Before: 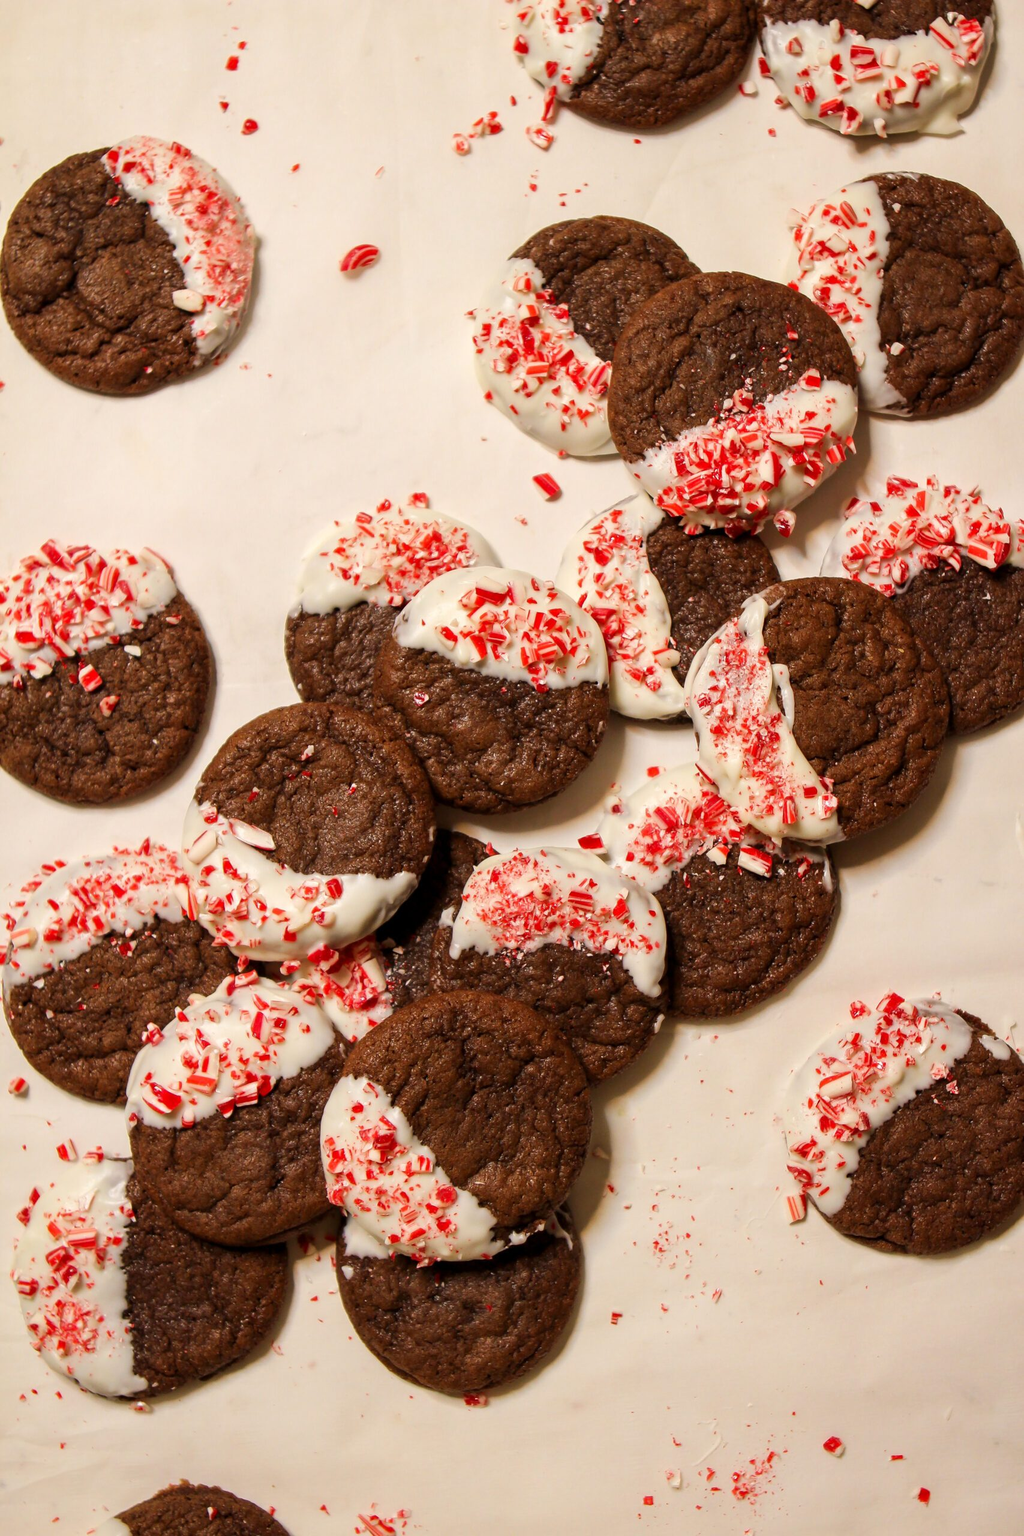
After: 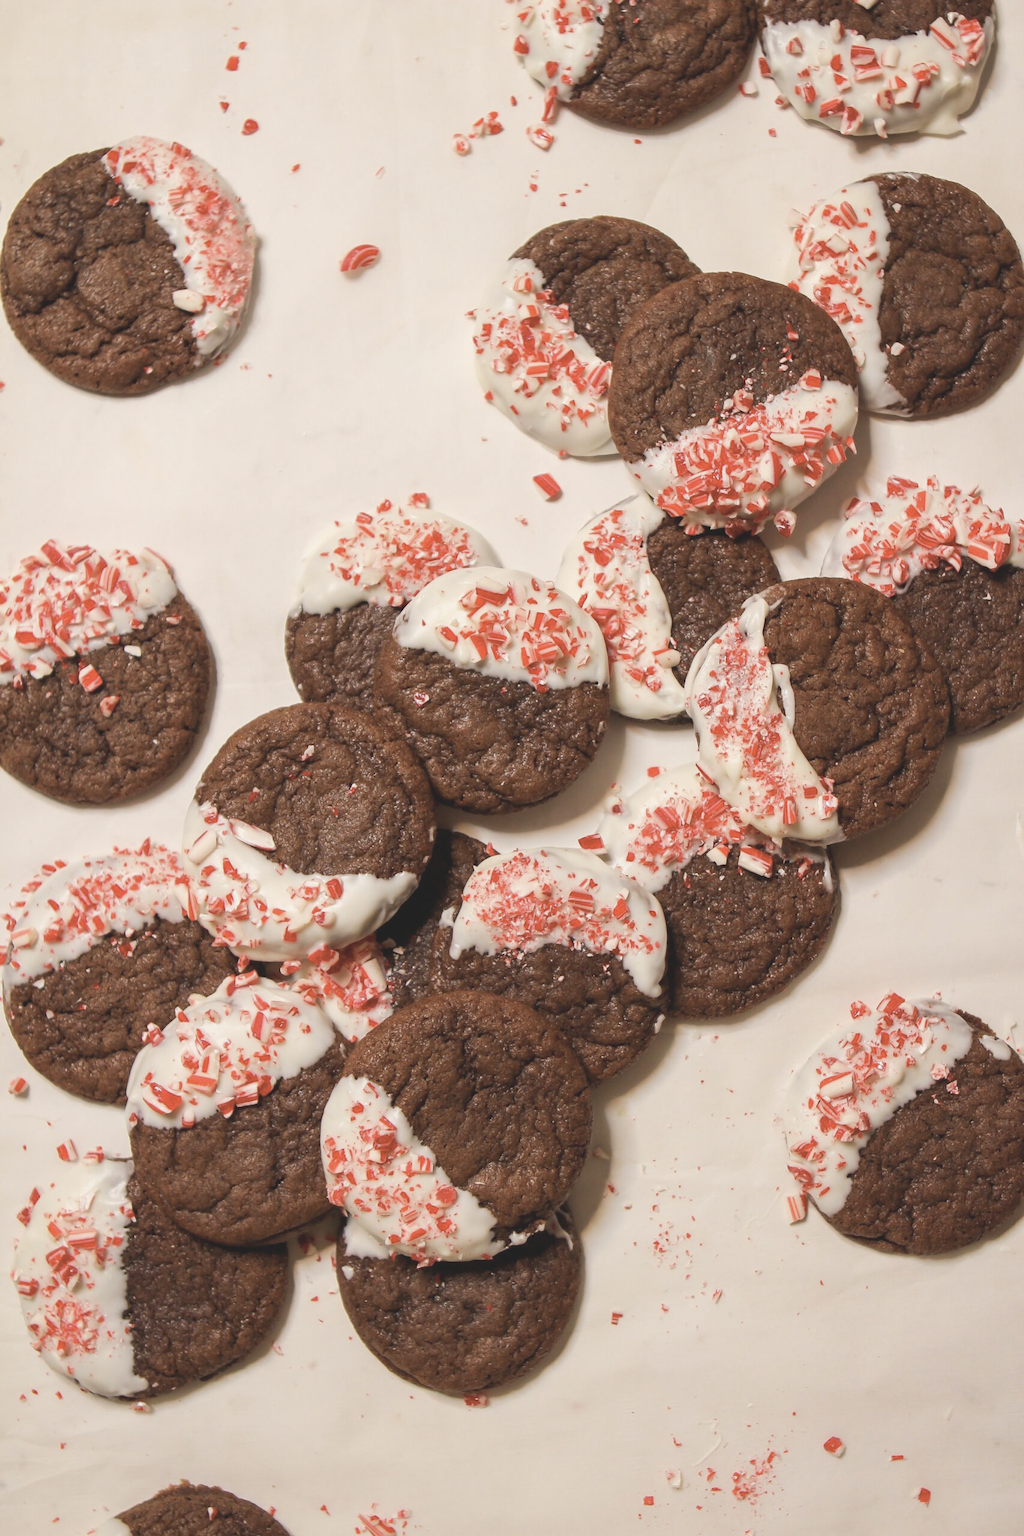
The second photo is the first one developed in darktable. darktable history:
exposure: black level correction 0, exposure 0.5 EV, compensate exposure bias true, compensate highlight preservation false
contrast brightness saturation: contrast -0.26, saturation -0.43
